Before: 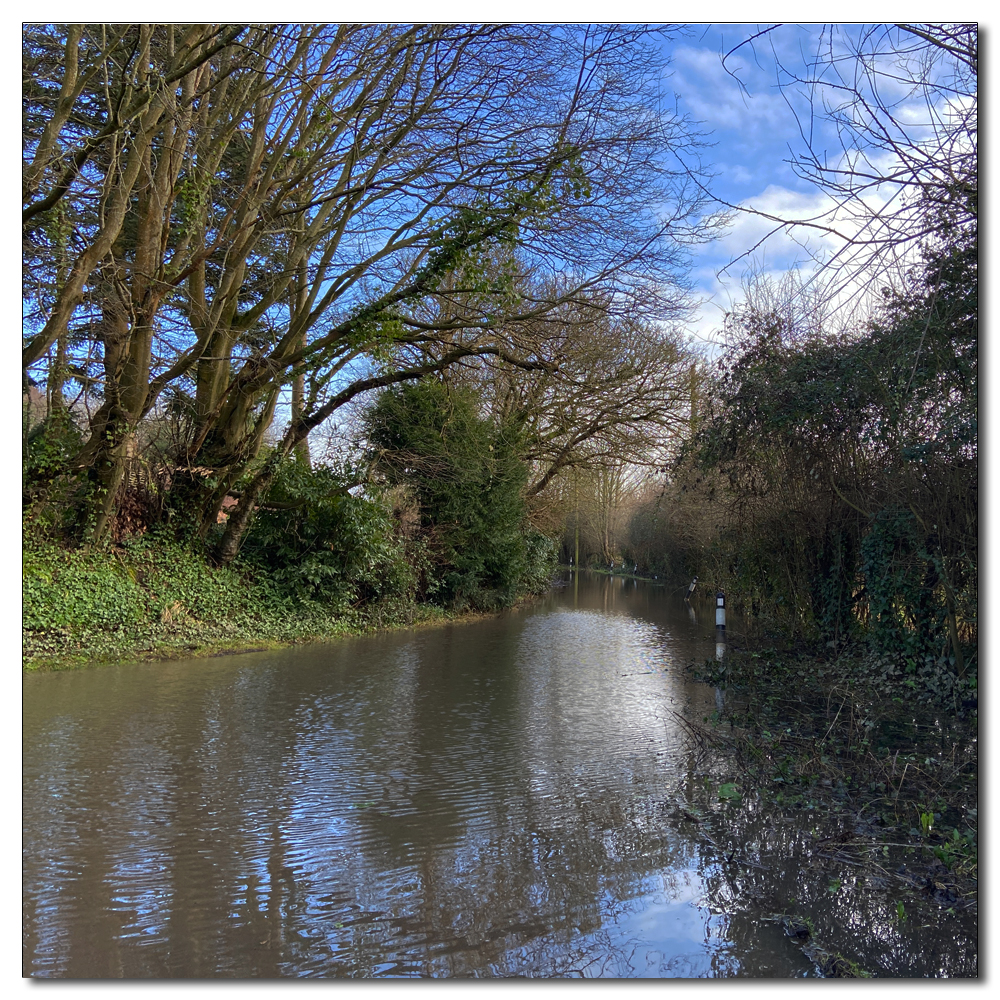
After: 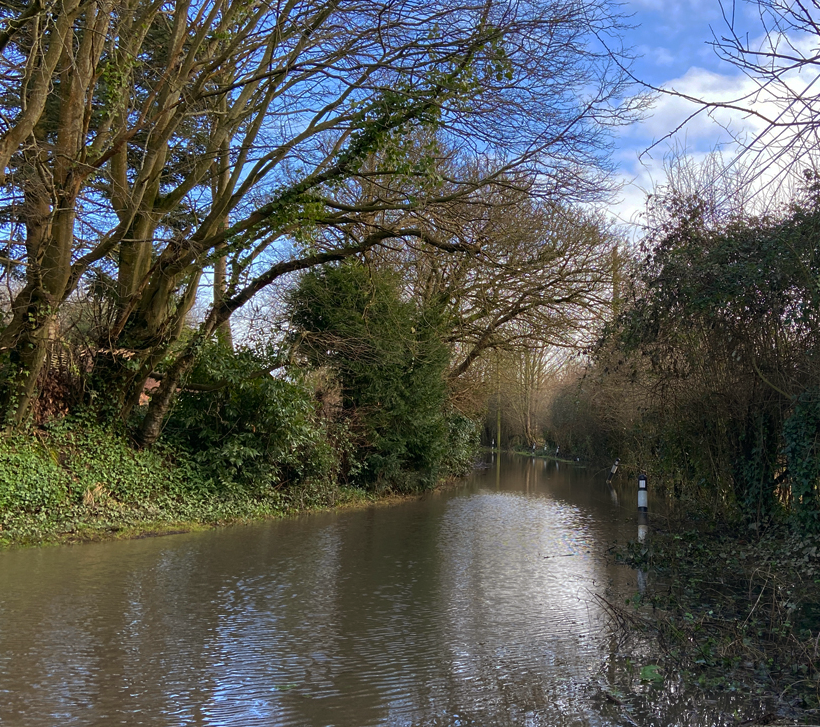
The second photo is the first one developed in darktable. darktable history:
crop: left 7.856%, top 11.836%, right 10.12%, bottom 15.387%
color balance: mode lift, gamma, gain (sRGB), lift [1, 0.99, 1.01, 0.992], gamma [1, 1.037, 0.974, 0.963]
